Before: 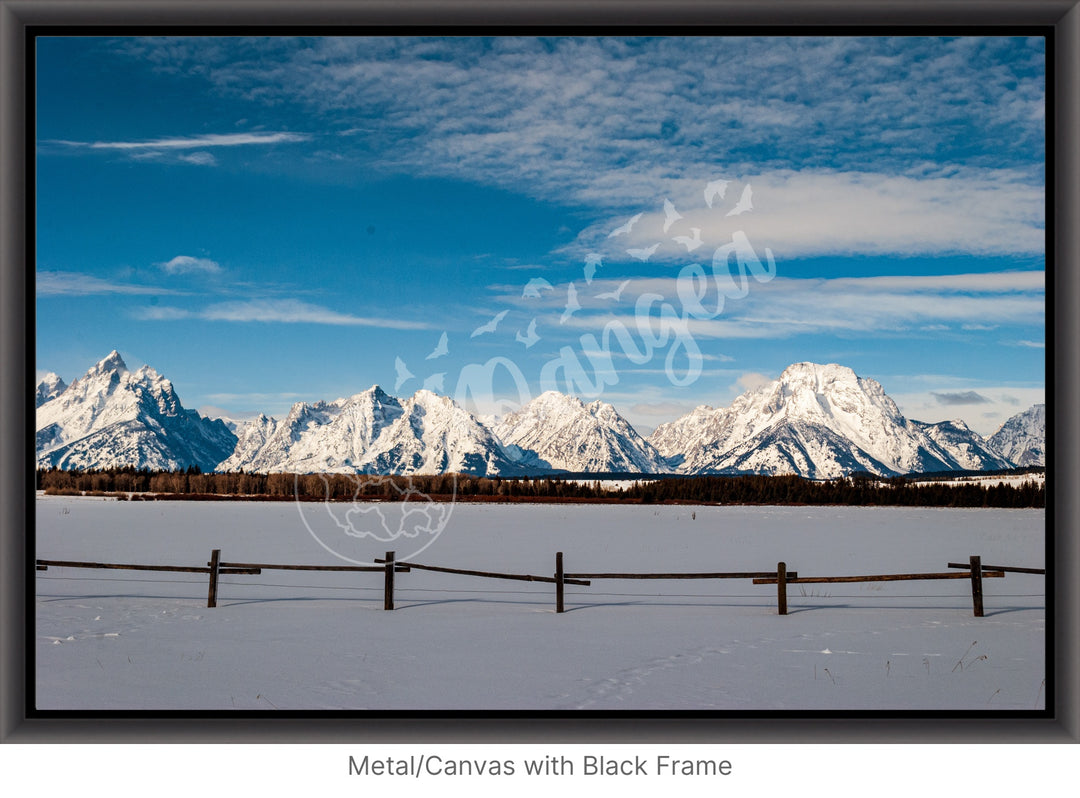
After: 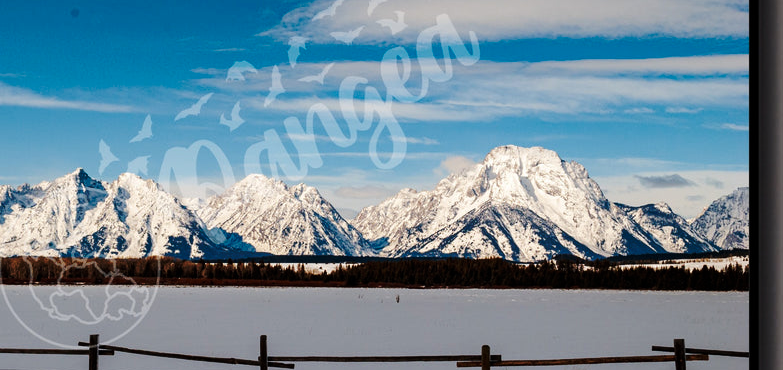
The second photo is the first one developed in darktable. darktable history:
base curve: curves: ch0 [(0, 0) (0.073, 0.04) (0.157, 0.139) (0.492, 0.492) (0.758, 0.758) (1, 1)], preserve colors none
crop and rotate: left 27.487%, top 27.227%, bottom 26.3%
tone equalizer: edges refinement/feathering 500, mask exposure compensation -1.57 EV, preserve details no
